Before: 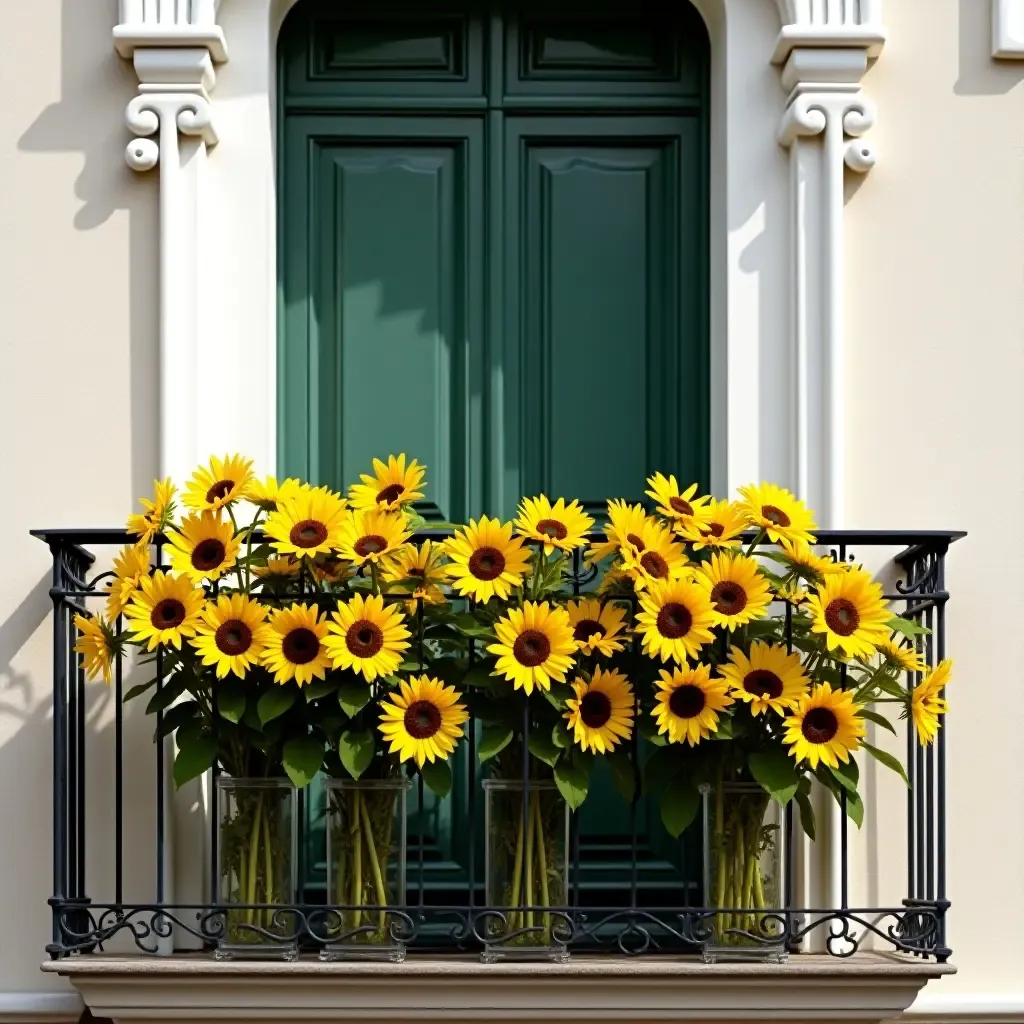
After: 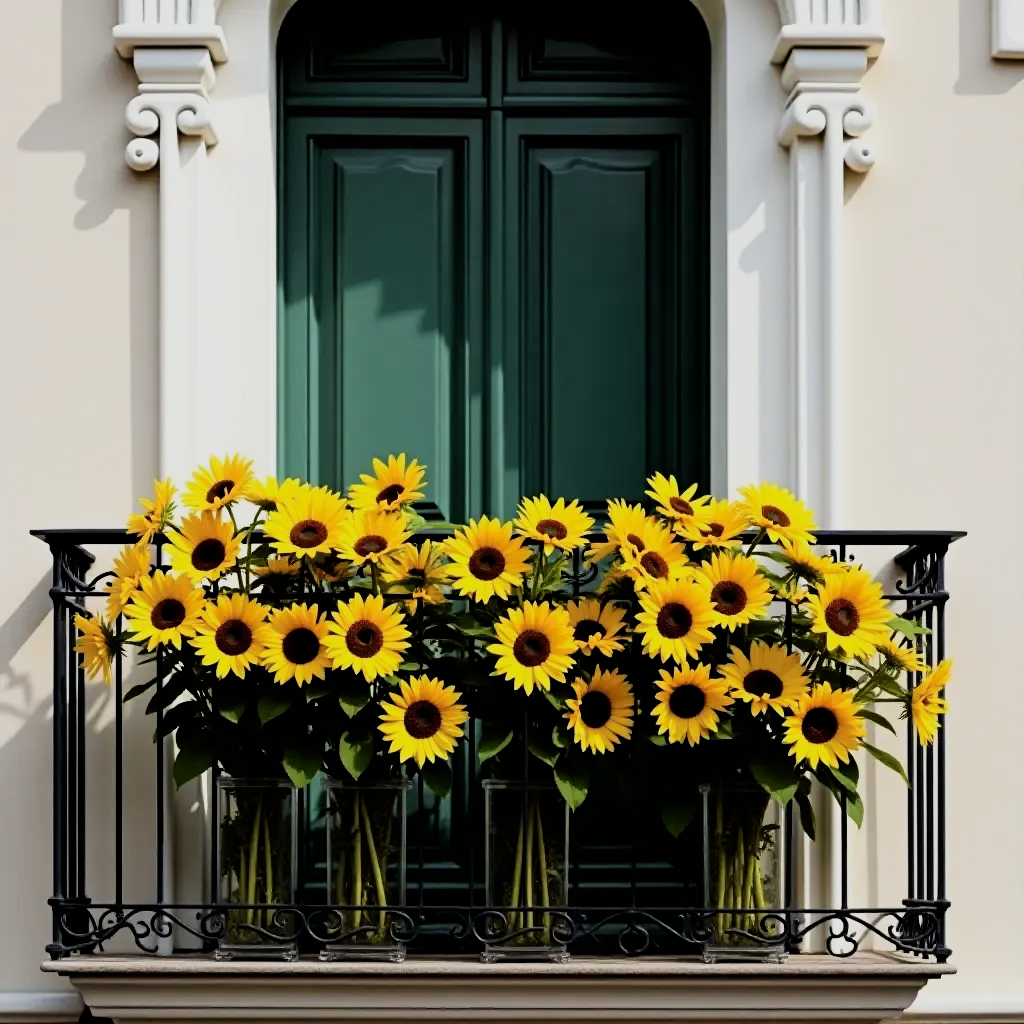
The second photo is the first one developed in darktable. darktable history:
filmic rgb: black relative exposure -7.5 EV, white relative exposure 4.99 EV, hardness 3.33, contrast 1.299
